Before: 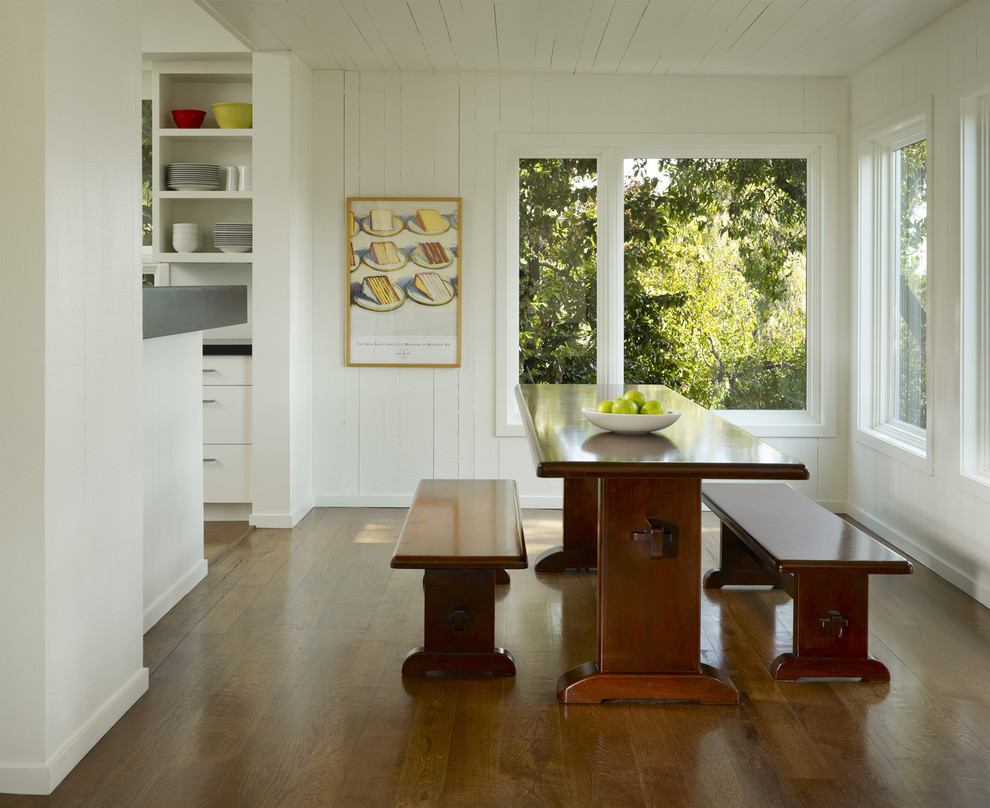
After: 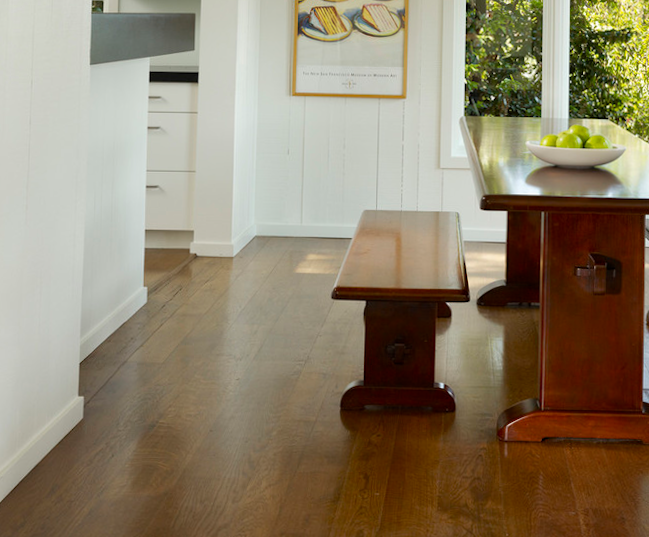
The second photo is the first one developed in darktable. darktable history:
crop and rotate: angle -0.82°, left 3.85%, top 31.828%, right 27.992%
rotate and perspective: rotation 0.226°, lens shift (vertical) -0.042, crop left 0.023, crop right 0.982, crop top 0.006, crop bottom 0.994
